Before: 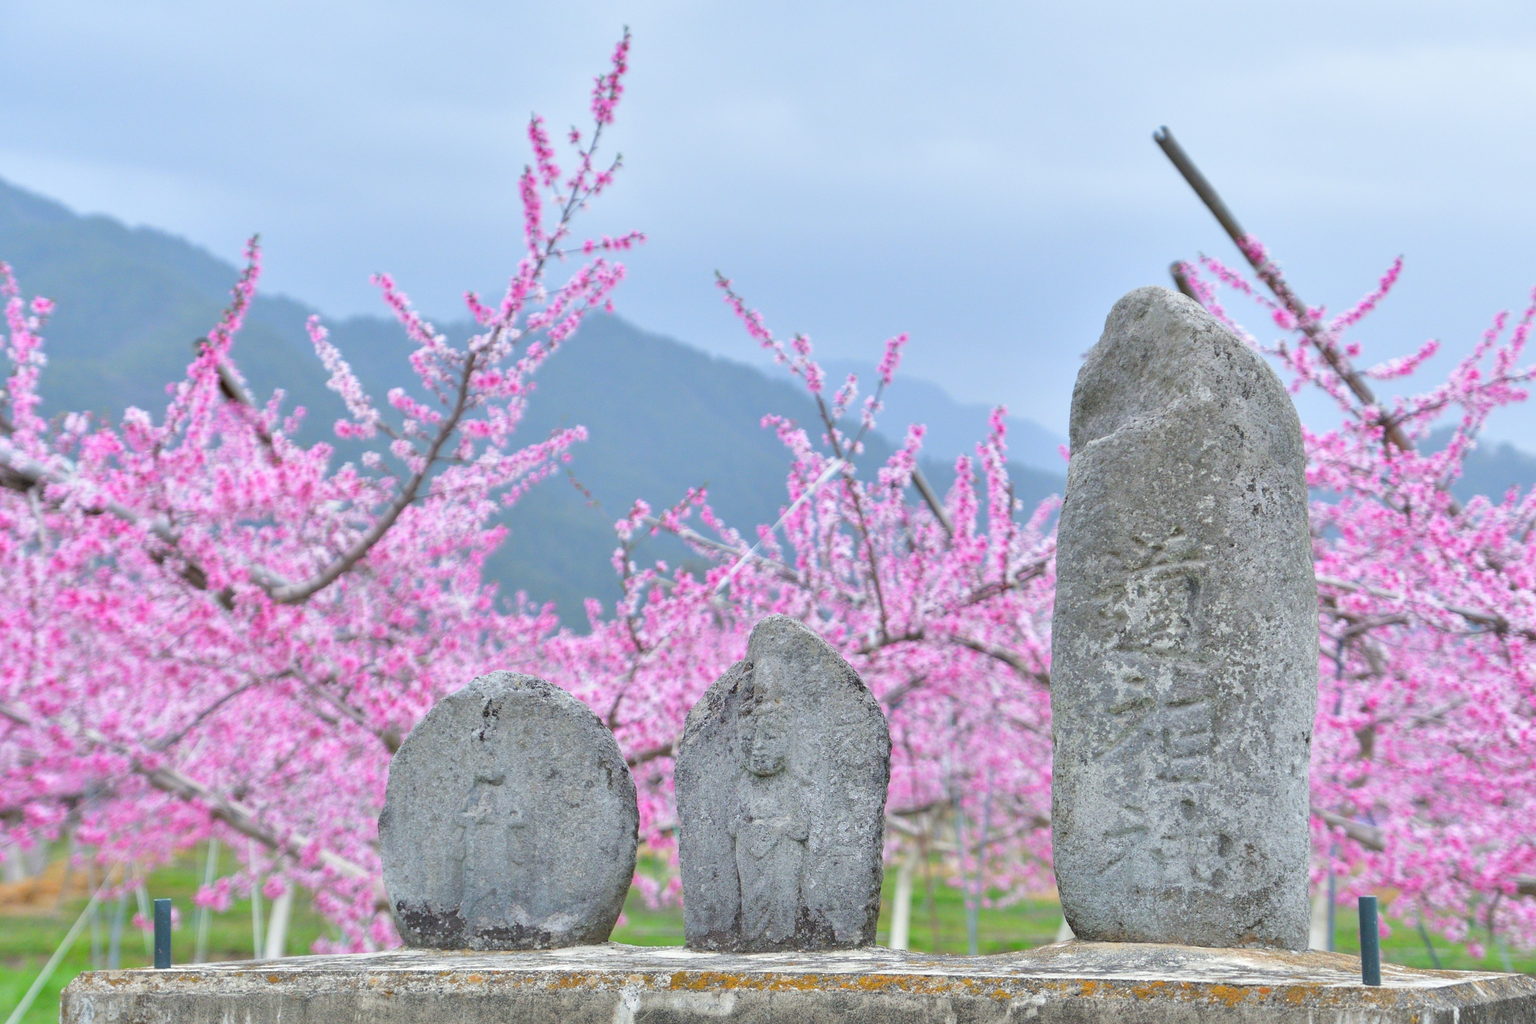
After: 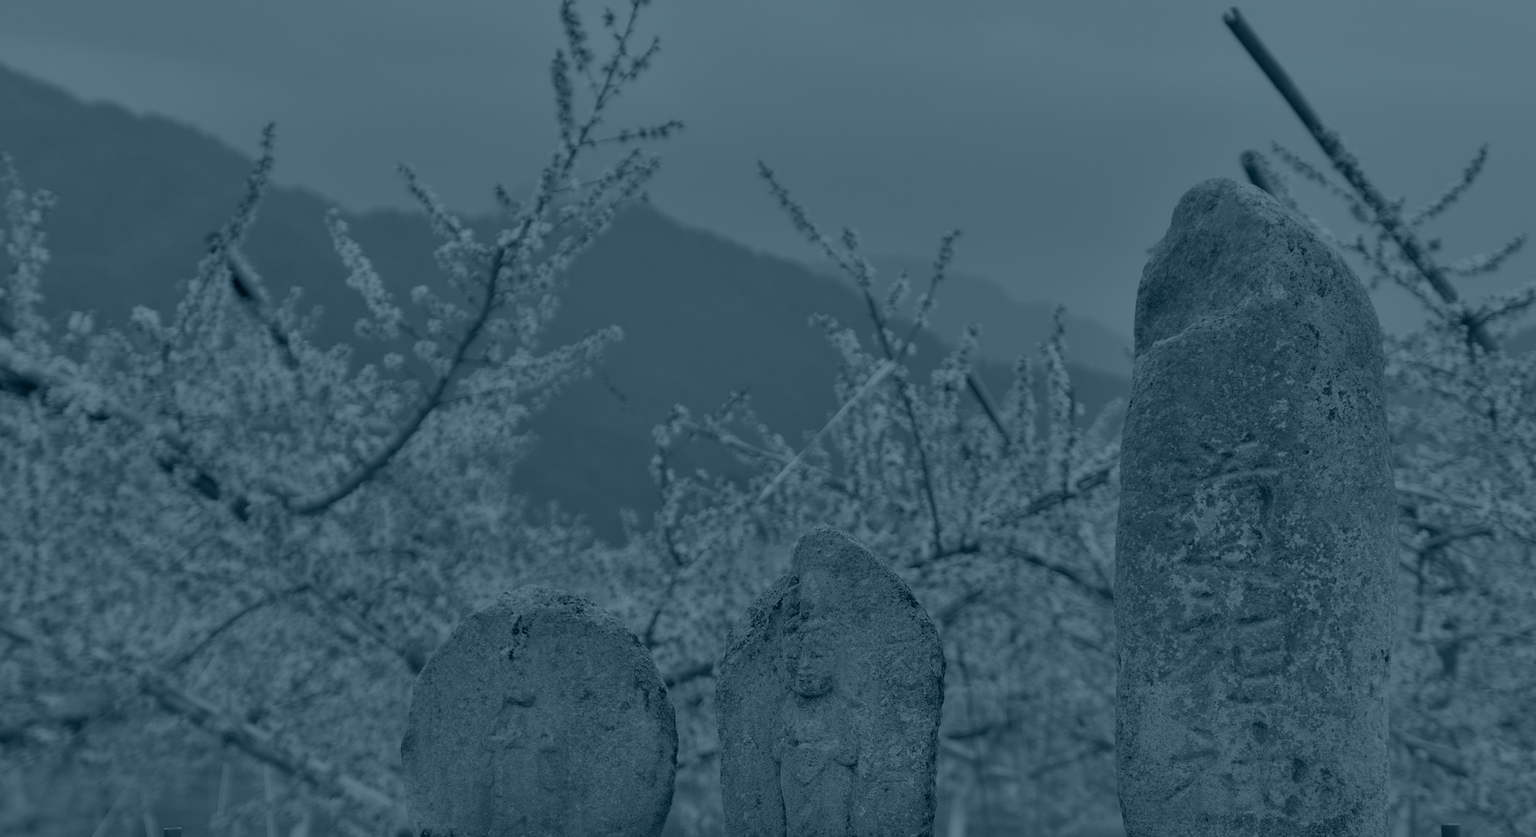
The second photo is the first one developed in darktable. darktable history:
crop and rotate: angle 0.03°, top 11.643%, right 5.651%, bottom 11.189%
color balance: mode lift, gamma, gain (sRGB), lift [1, 1, 1.022, 1.026]
colorize: hue 194.4°, saturation 29%, source mix 61.75%, lightness 3.98%, version 1
